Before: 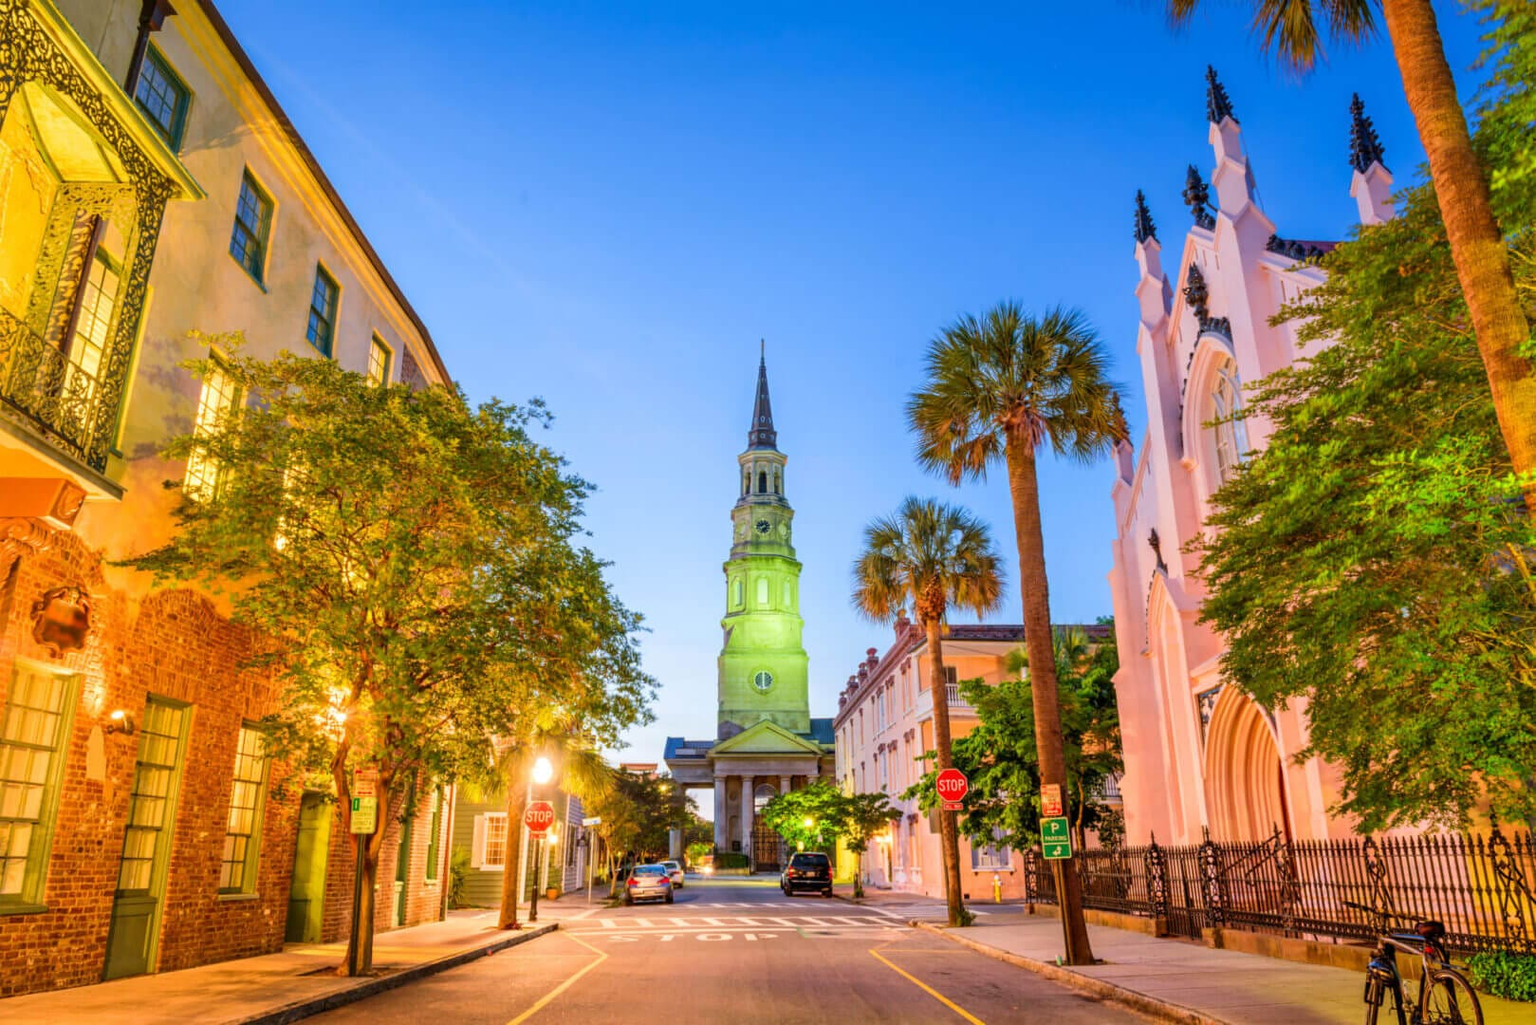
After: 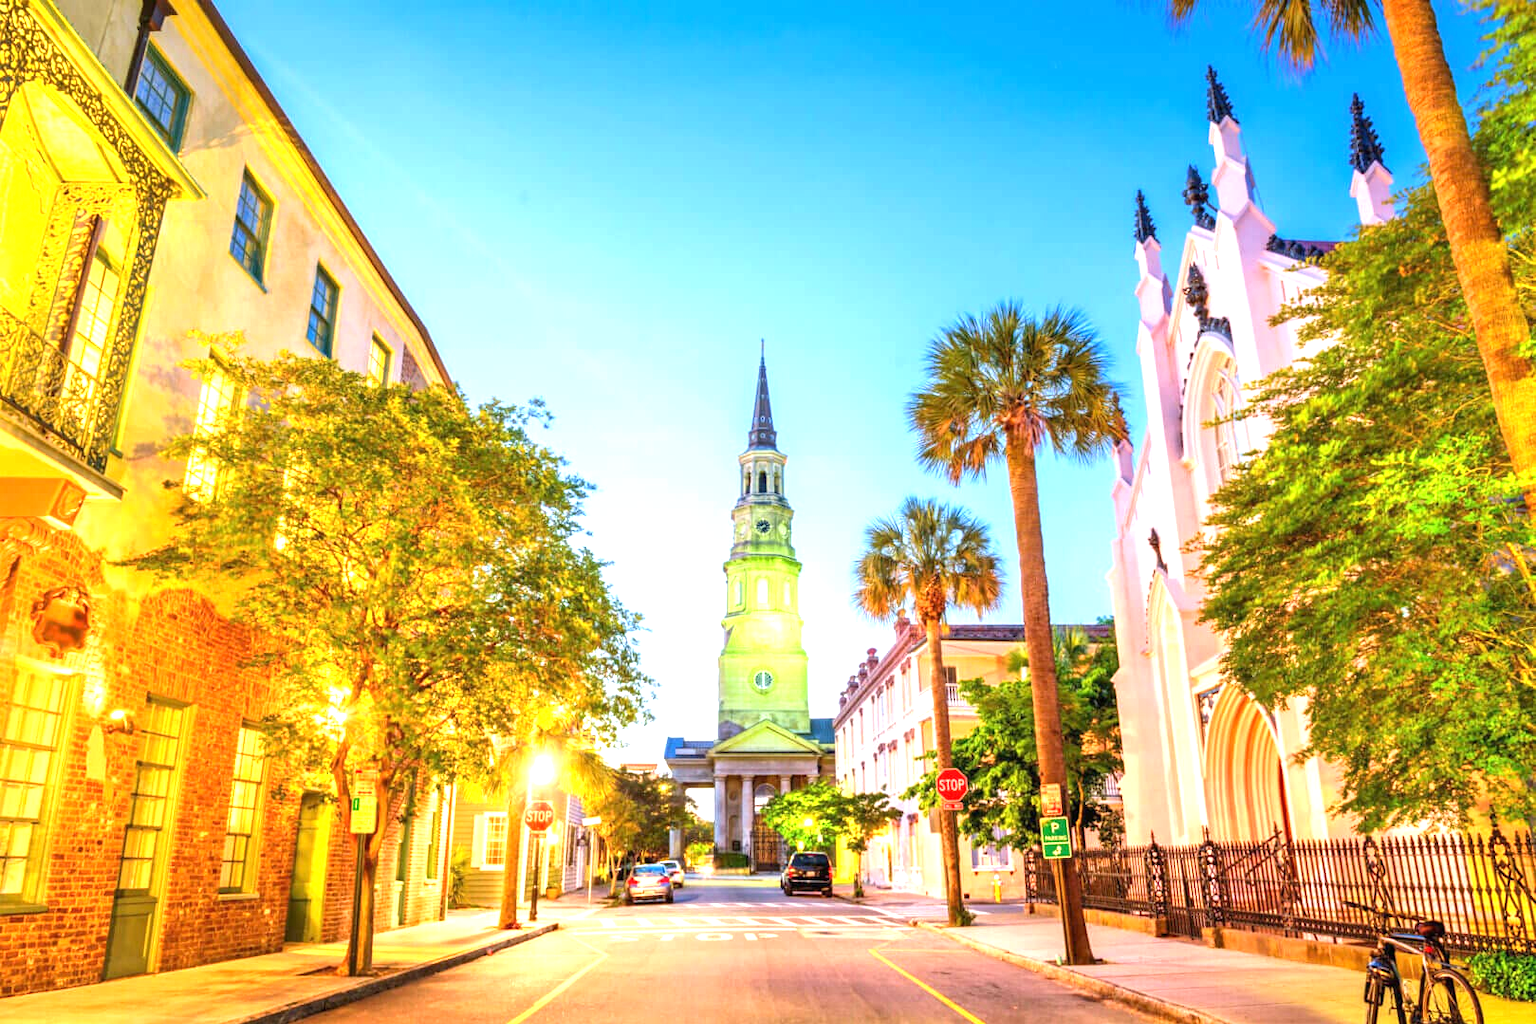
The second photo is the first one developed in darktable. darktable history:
exposure: black level correction 0, exposure 1.285 EV, compensate exposure bias true, compensate highlight preservation false
